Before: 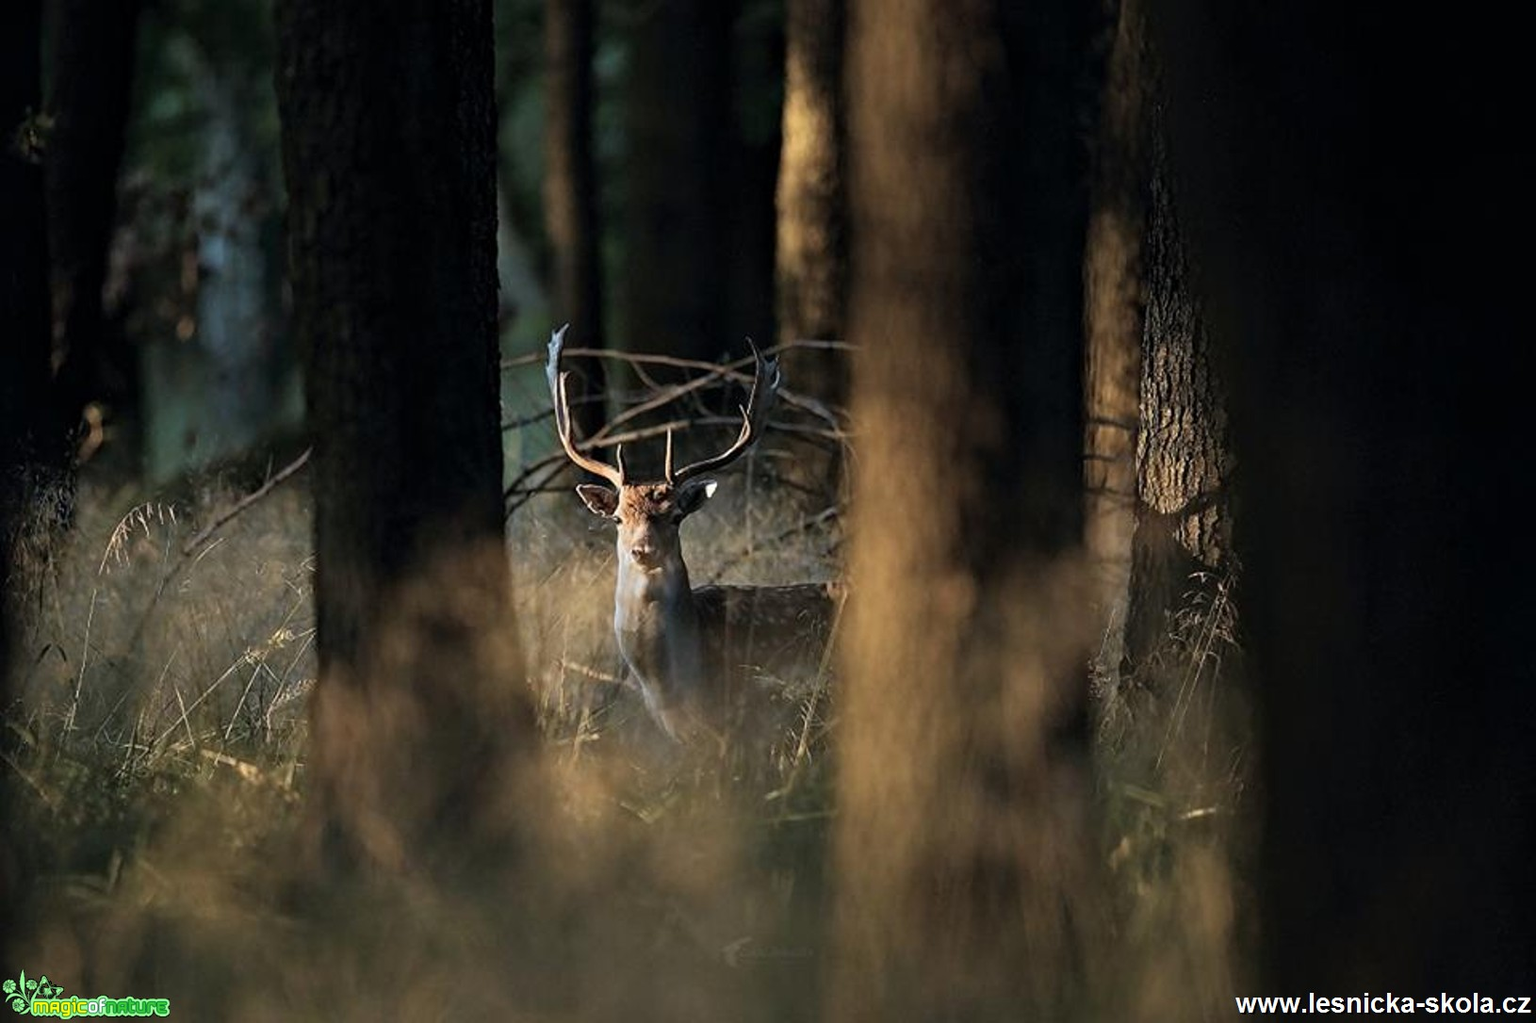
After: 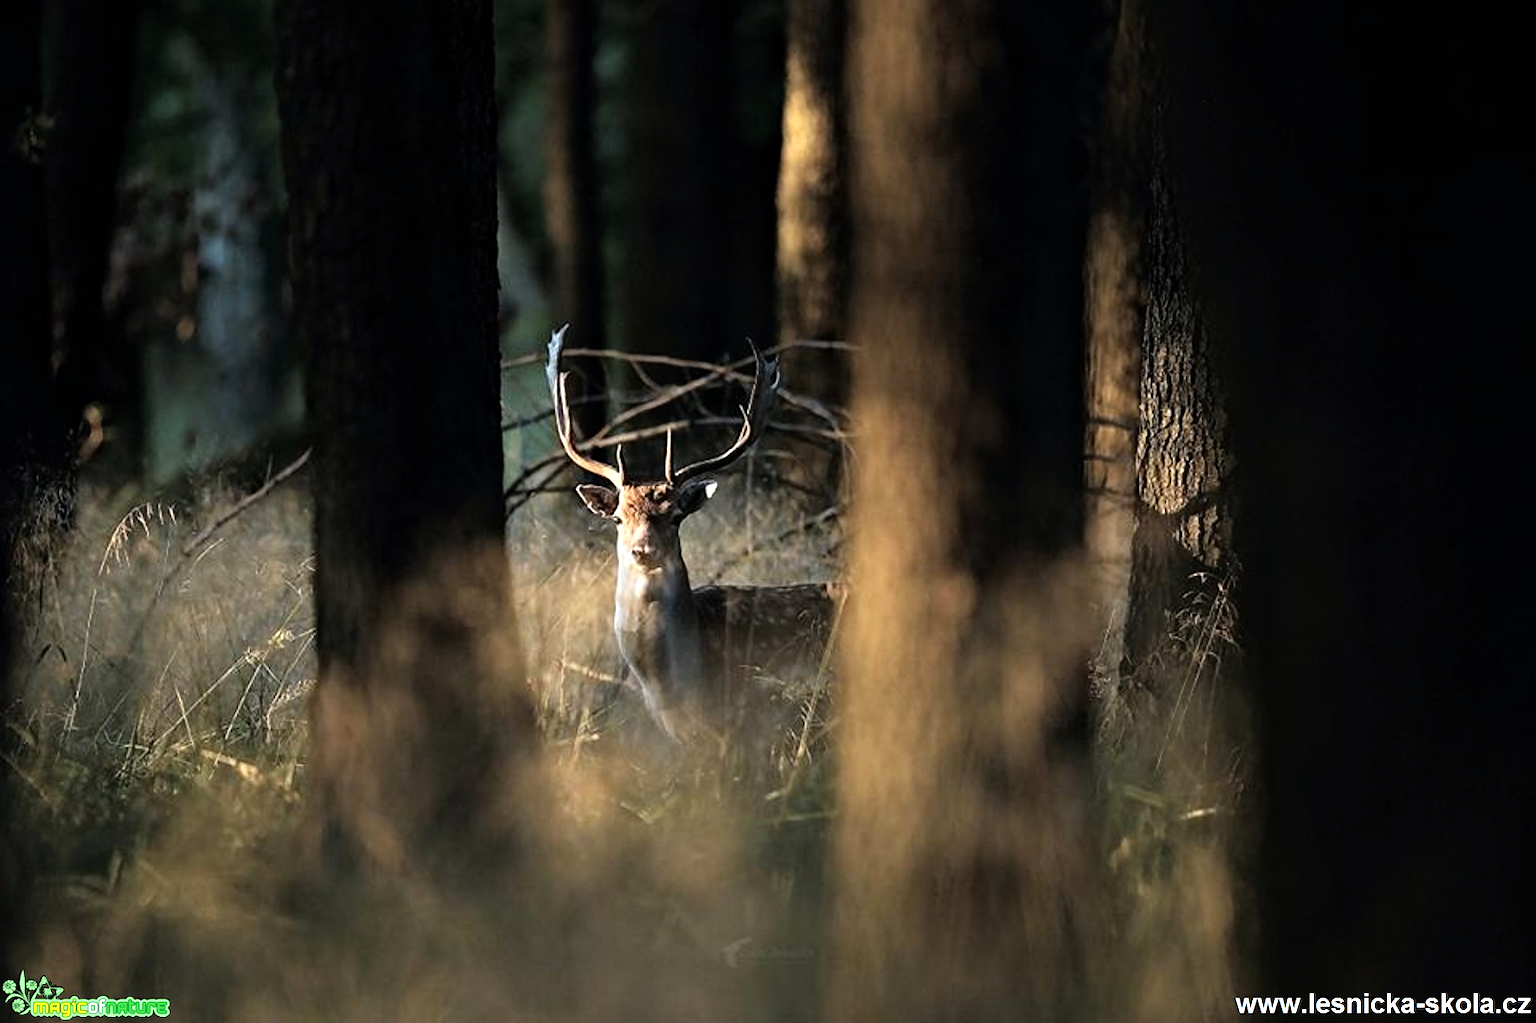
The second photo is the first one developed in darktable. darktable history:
tone equalizer: -8 EV -0.714 EV, -7 EV -0.708 EV, -6 EV -0.597 EV, -5 EV -0.376 EV, -3 EV 0.397 EV, -2 EV 0.6 EV, -1 EV 0.678 EV, +0 EV 0.78 EV
